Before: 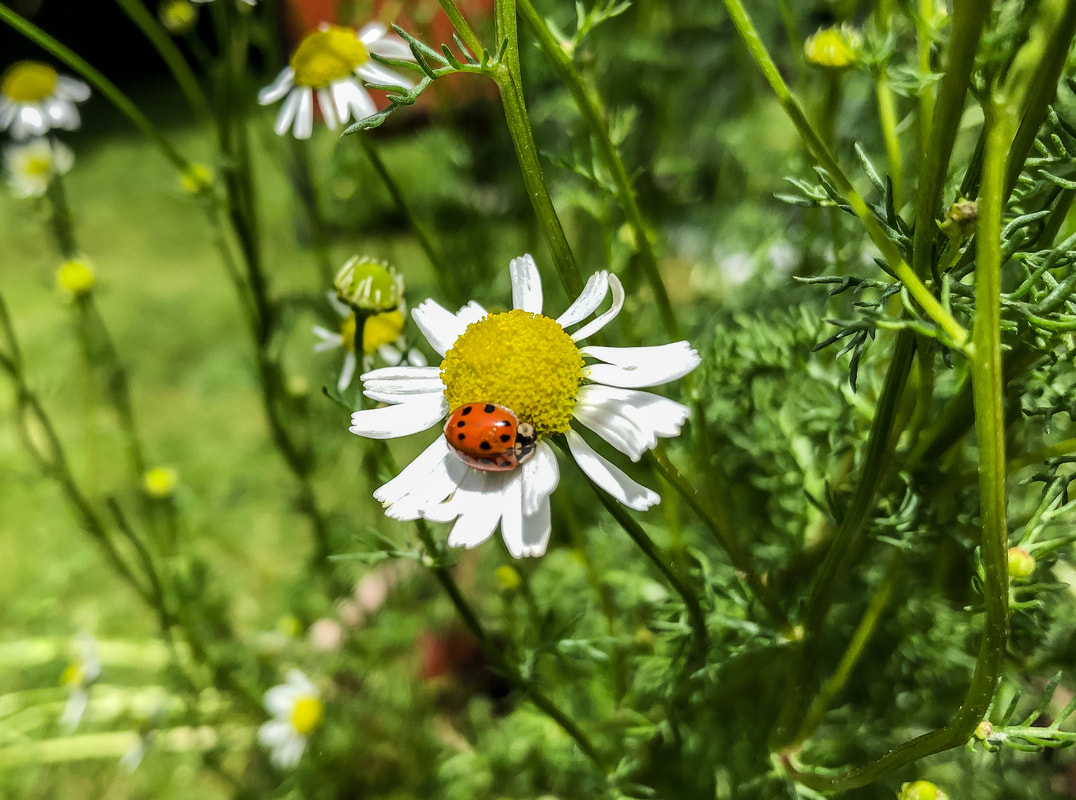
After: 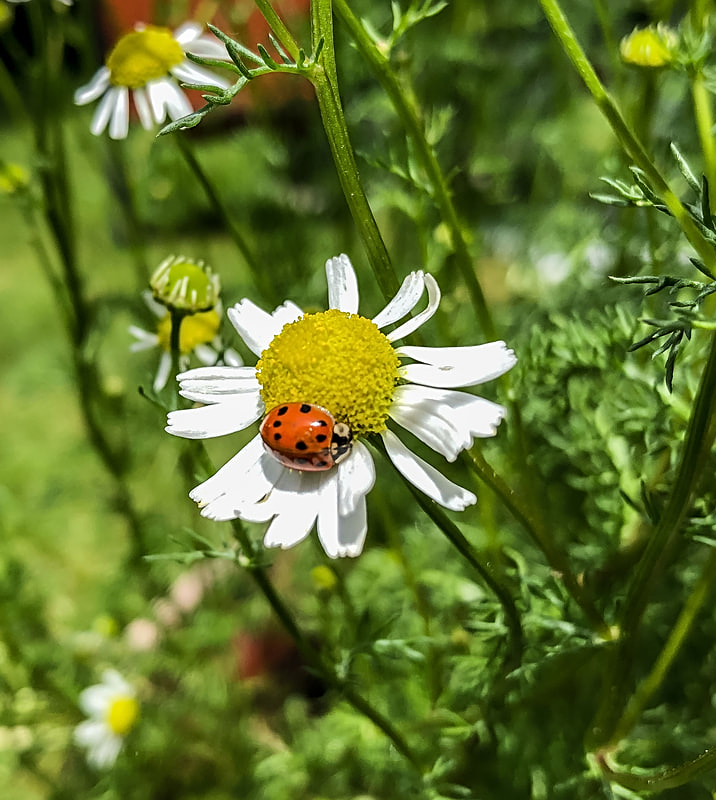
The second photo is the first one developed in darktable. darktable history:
sharpen: on, module defaults
crop: left 17.193%, right 16.206%
